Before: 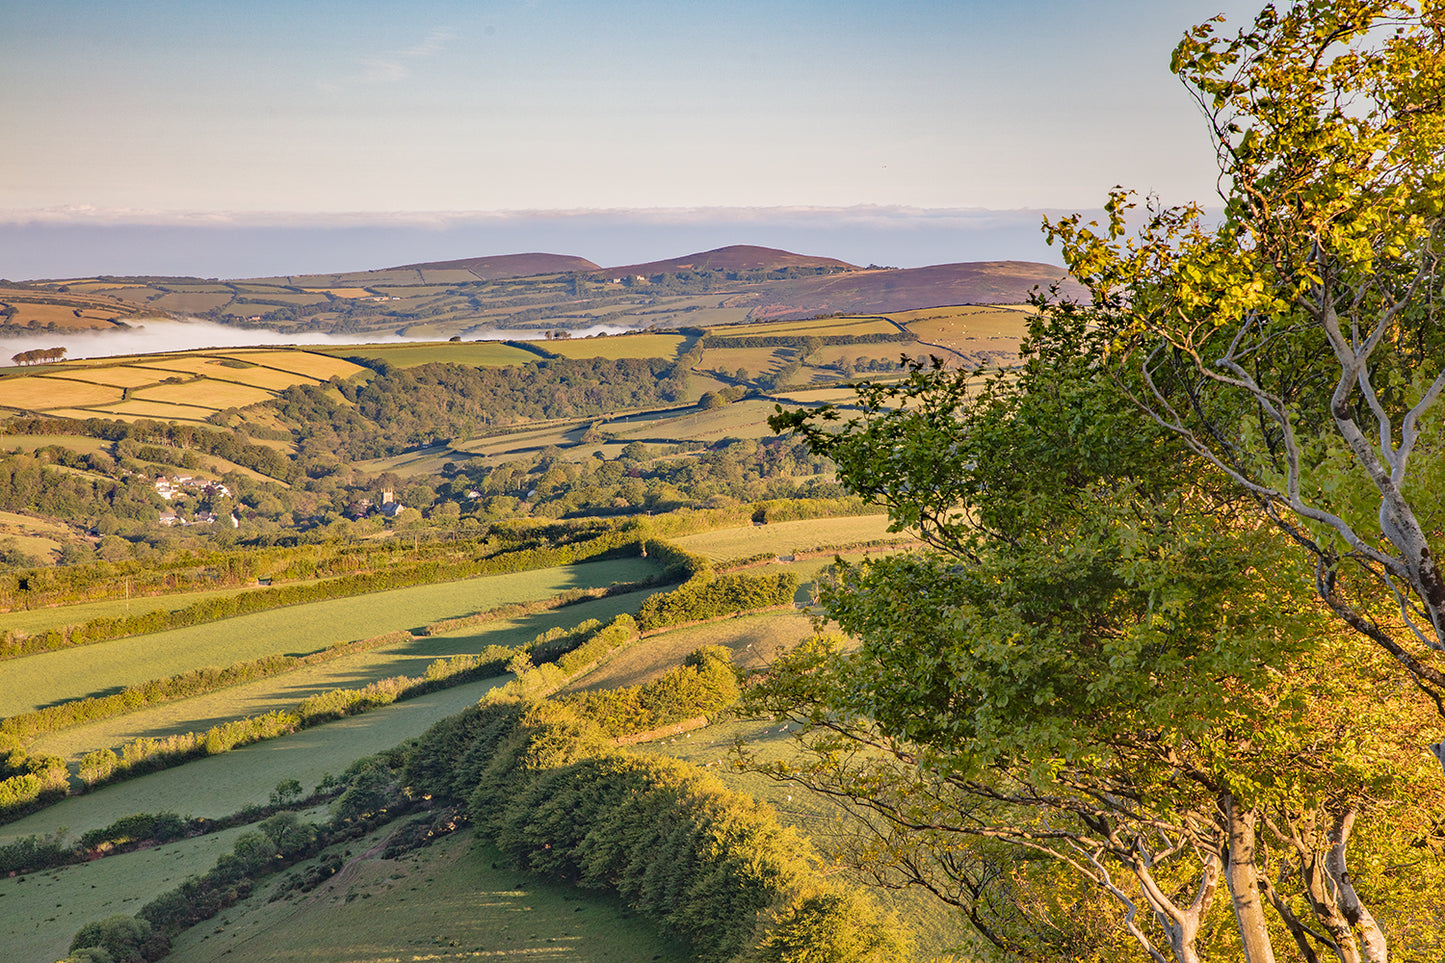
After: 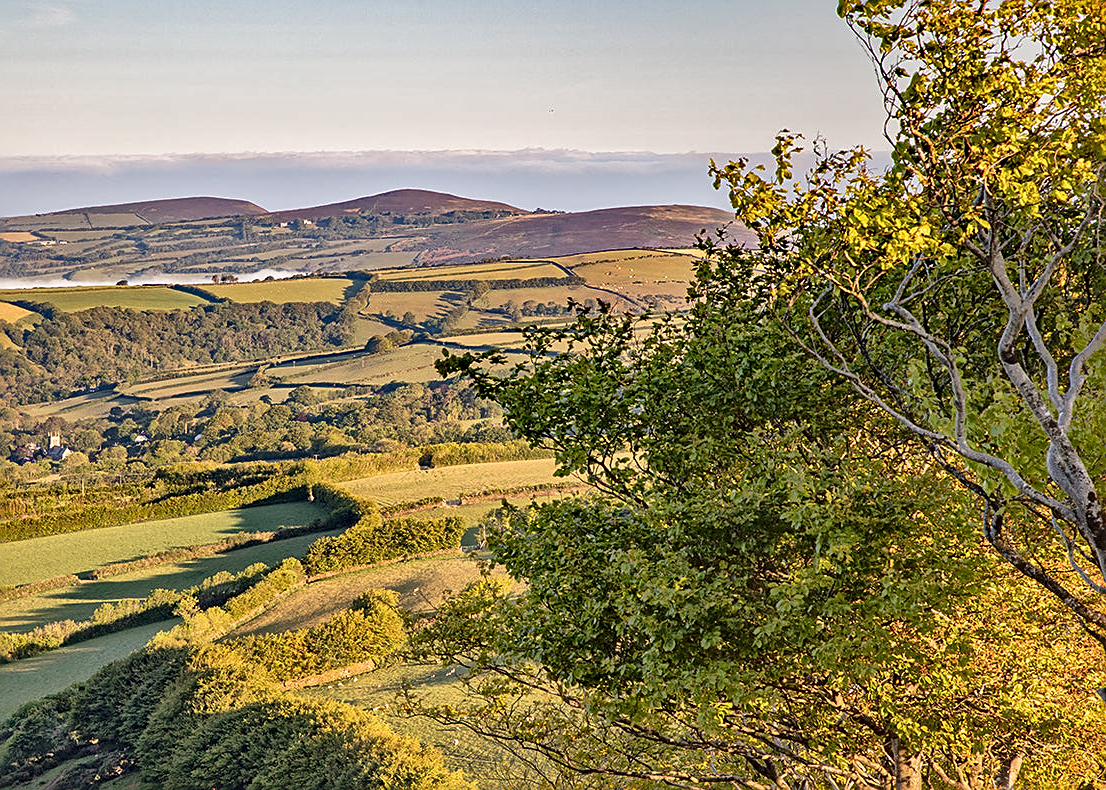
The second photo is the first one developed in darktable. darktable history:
local contrast: mode bilateral grid, contrast 20, coarseness 19, detail 163%, midtone range 0.2
crop: left 23.095%, top 5.827%, bottom 11.854%
sharpen: on, module defaults
